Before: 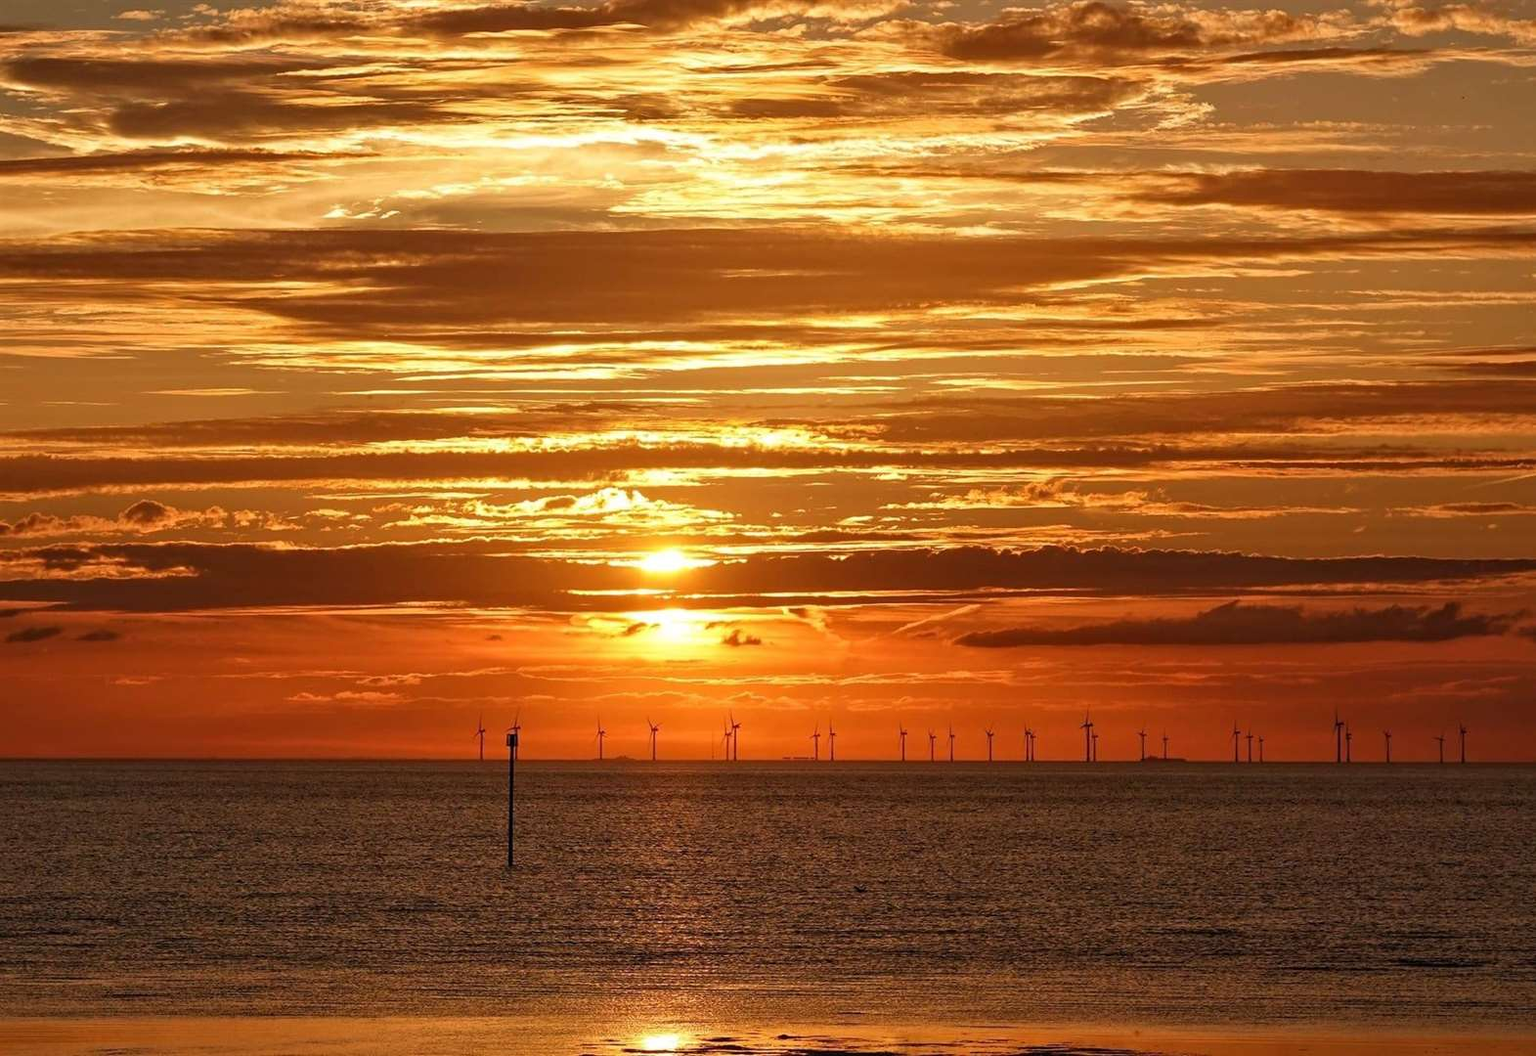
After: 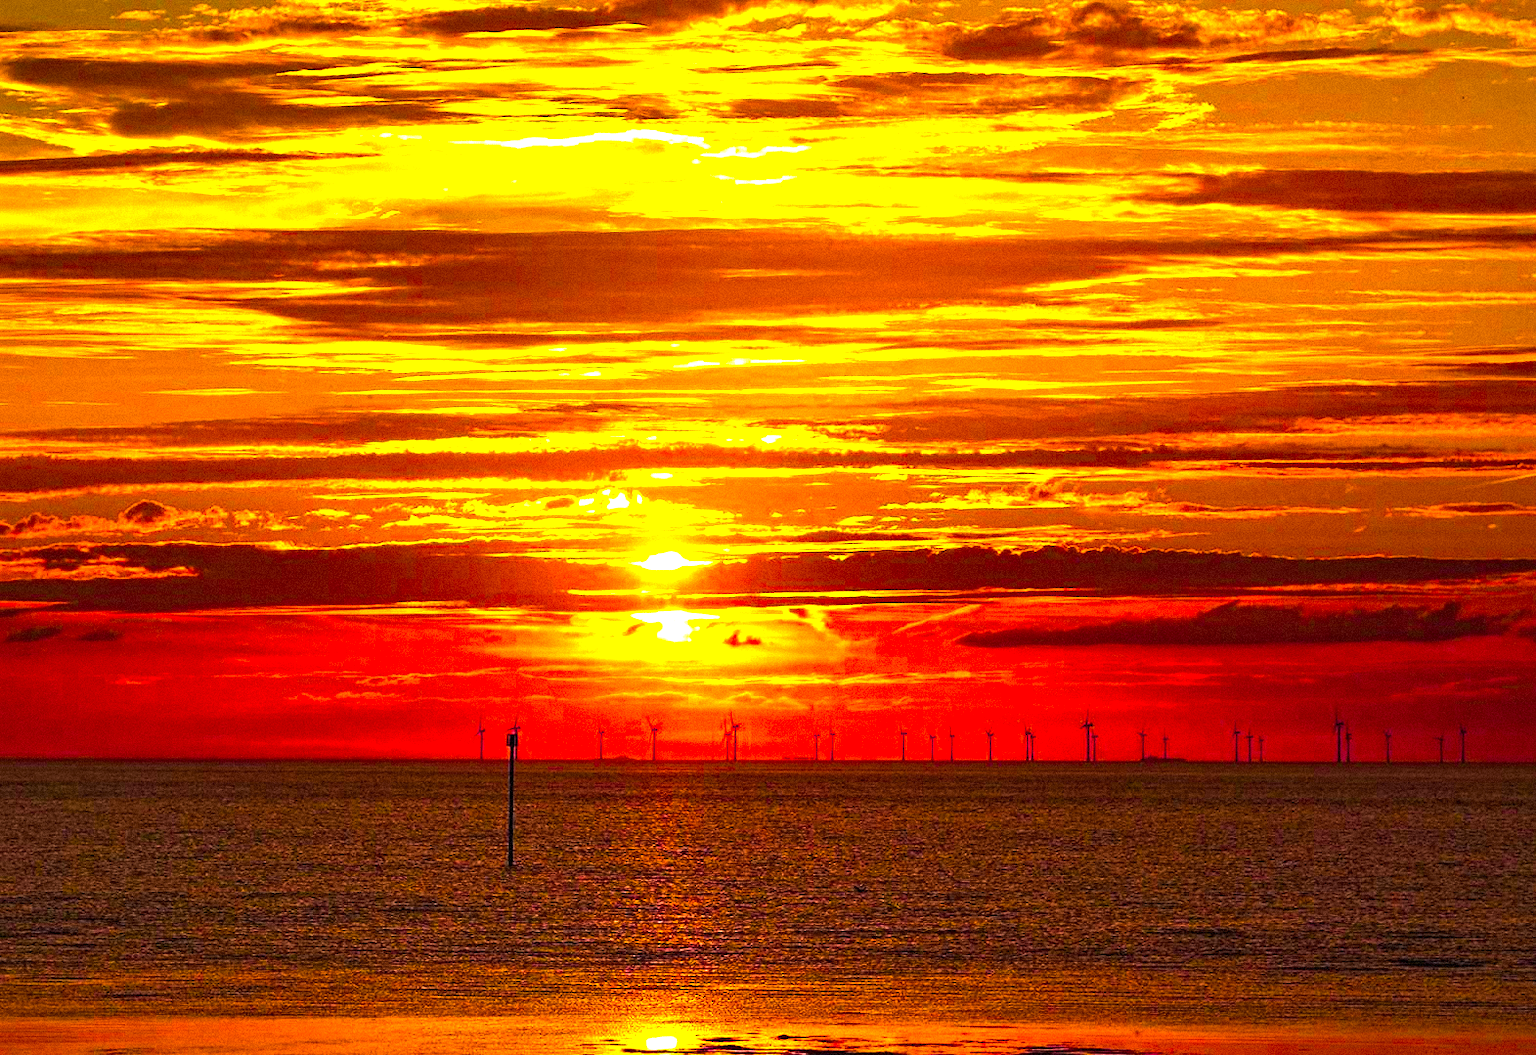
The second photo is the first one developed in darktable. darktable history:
color balance rgb: linear chroma grading › highlights 100%, linear chroma grading › global chroma 23.41%, perceptual saturation grading › global saturation 35.38%, hue shift -10.68°, perceptual brilliance grading › highlights 47.25%, perceptual brilliance grading › mid-tones 22.2%, perceptual brilliance grading › shadows -5.93%
grain: mid-tones bias 0%
